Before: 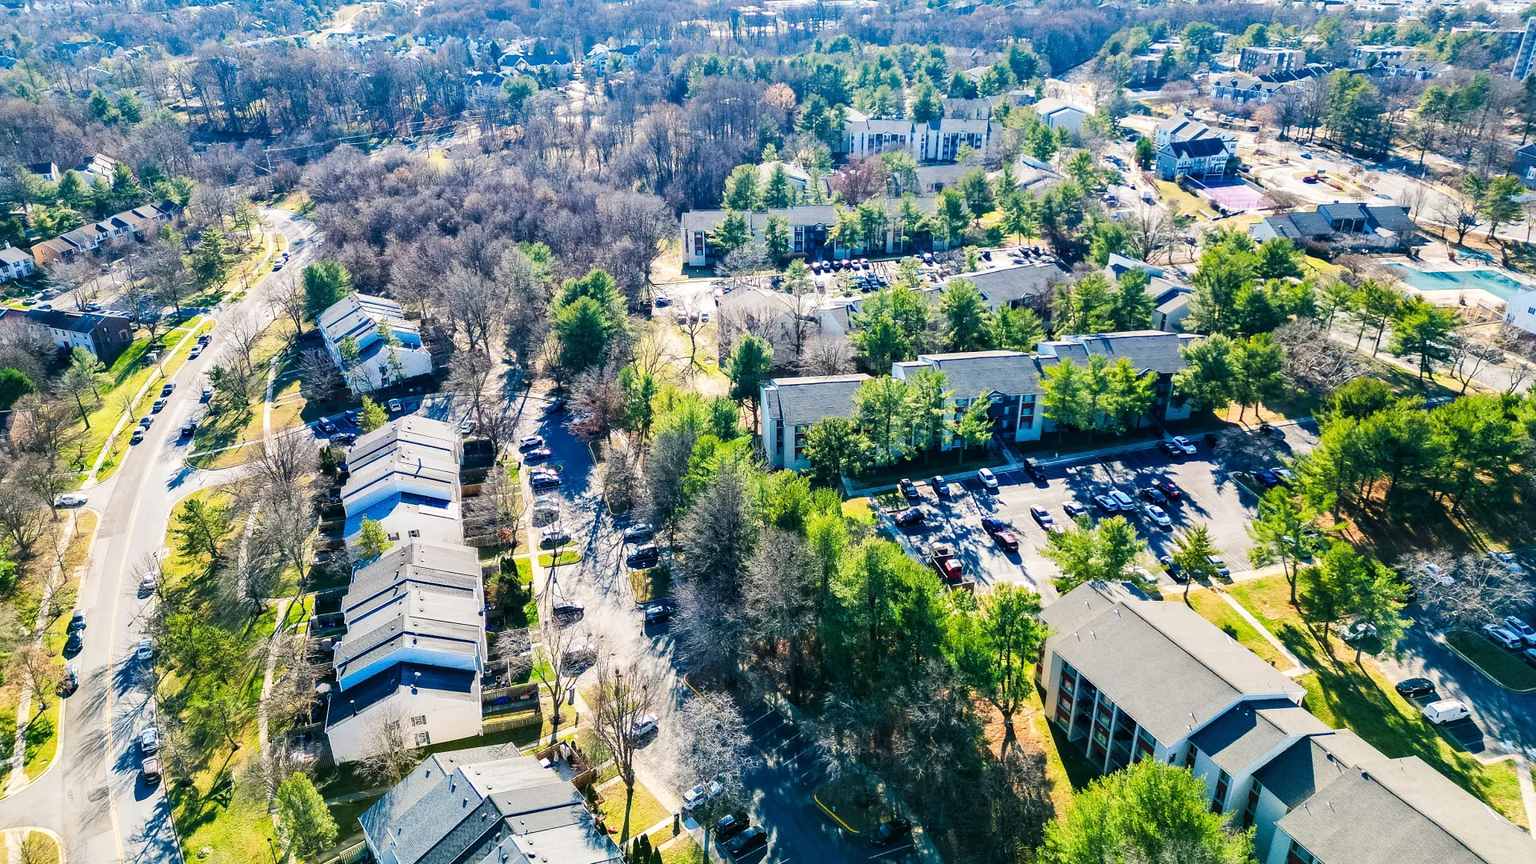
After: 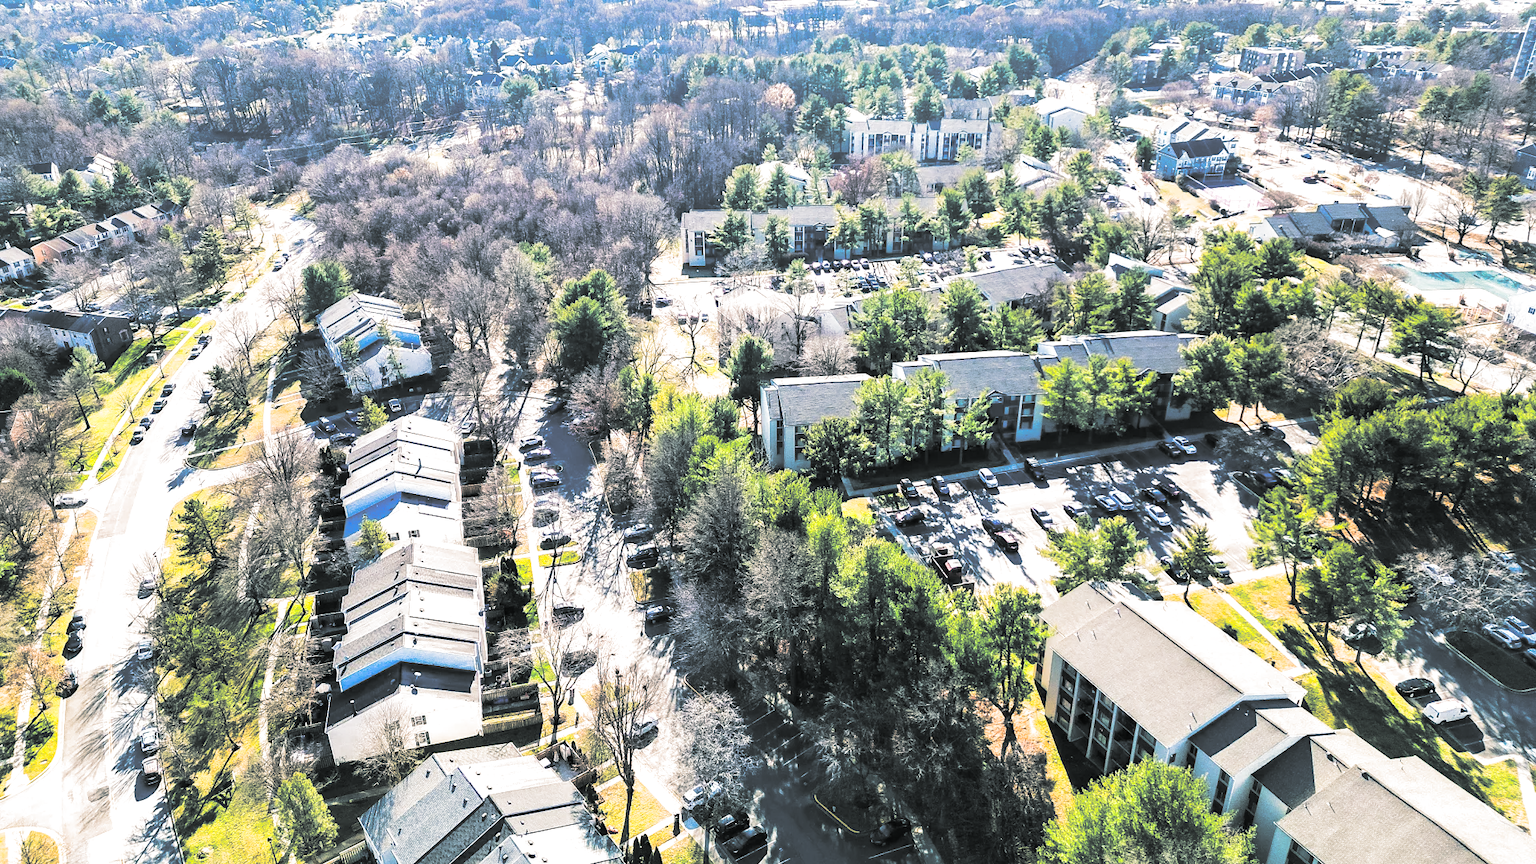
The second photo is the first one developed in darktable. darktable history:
color correction: highlights a* 5.38, highlights b* 5.3, shadows a* -4.26, shadows b* -5.11
split-toning: shadows › hue 190.8°, shadows › saturation 0.05, highlights › hue 54°, highlights › saturation 0.05, compress 0%
exposure: exposure 0.493 EV, compensate highlight preservation false
